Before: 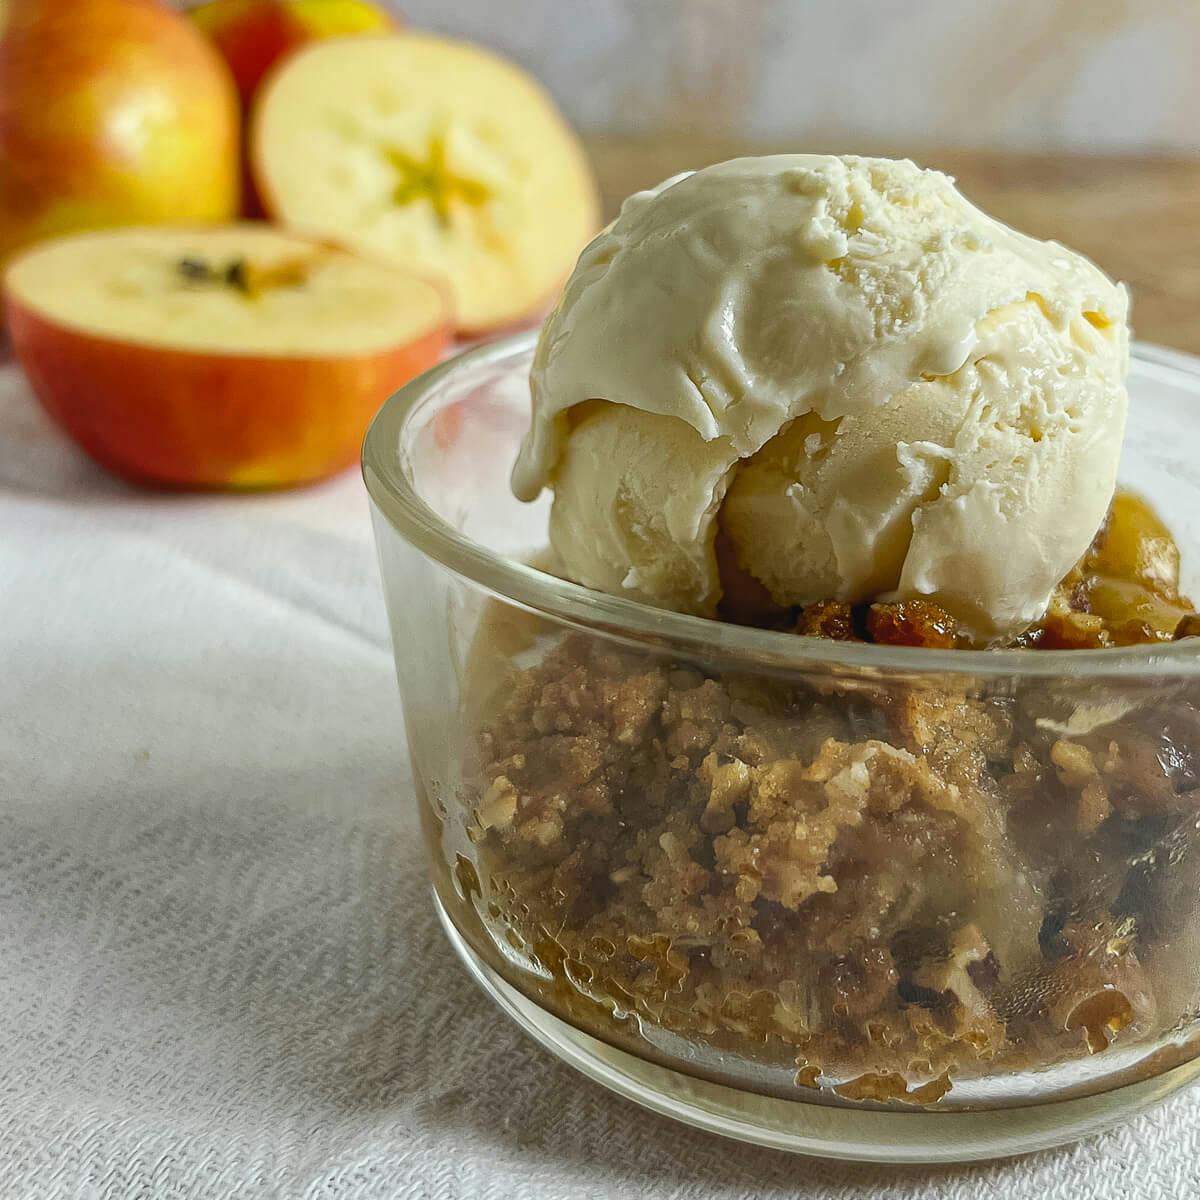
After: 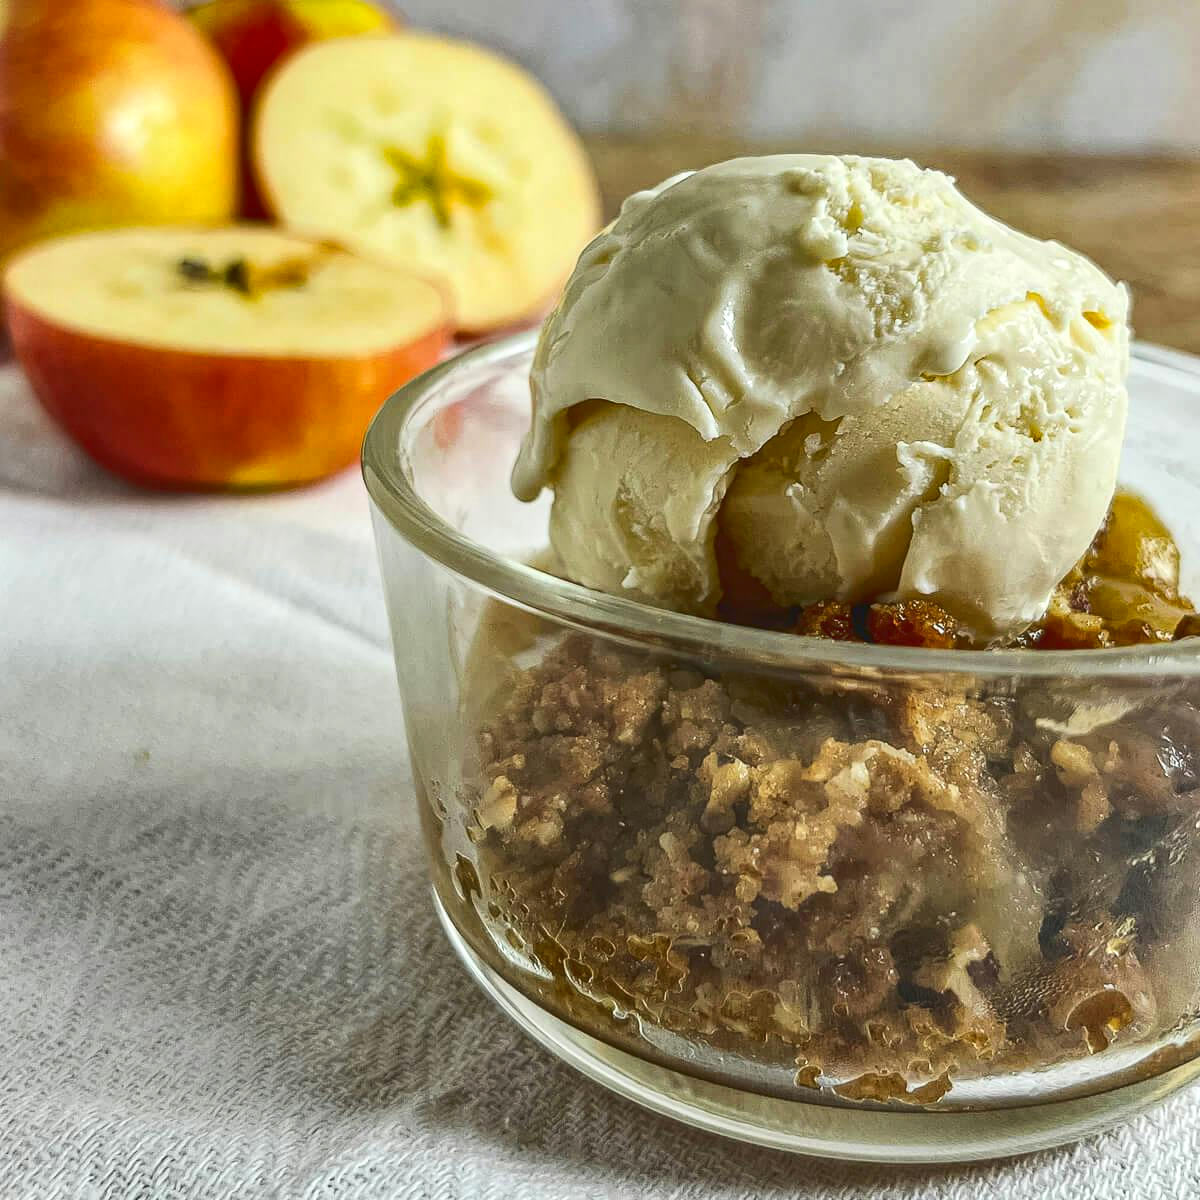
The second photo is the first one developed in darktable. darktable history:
tone curve: curves: ch0 [(0, 0) (0.003, 0.077) (0.011, 0.089) (0.025, 0.105) (0.044, 0.122) (0.069, 0.134) (0.1, 0.151) (0.136, 0.171) (0.177, 0.198) (0.224, 0.23) (0.277, 0.273) (0.335, 0.343) (0.399, 0.422) (0.468, 0.508) (0.543, 0.601) (0.623, 0.695) (0.709, 0.782) (0.801, 0.866) (0.898, 0.934) (1, 1)], color space Lab, linked channels, preserve colors none
shadows and highlights: soften with gaussian
local contrast: on, module defaults
